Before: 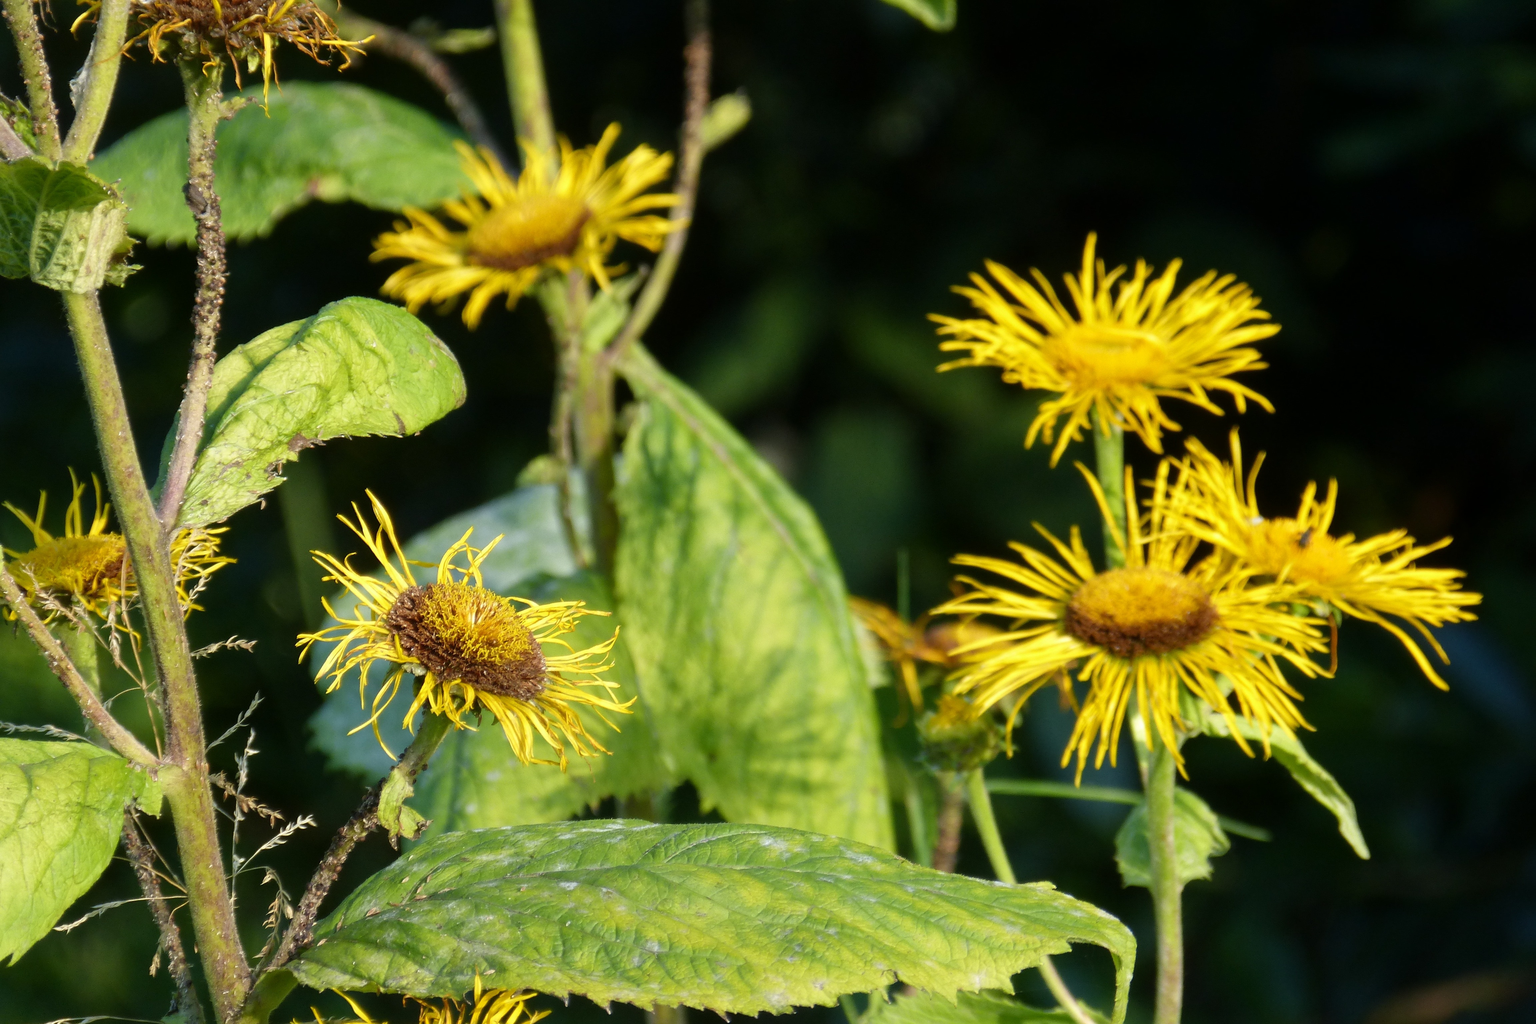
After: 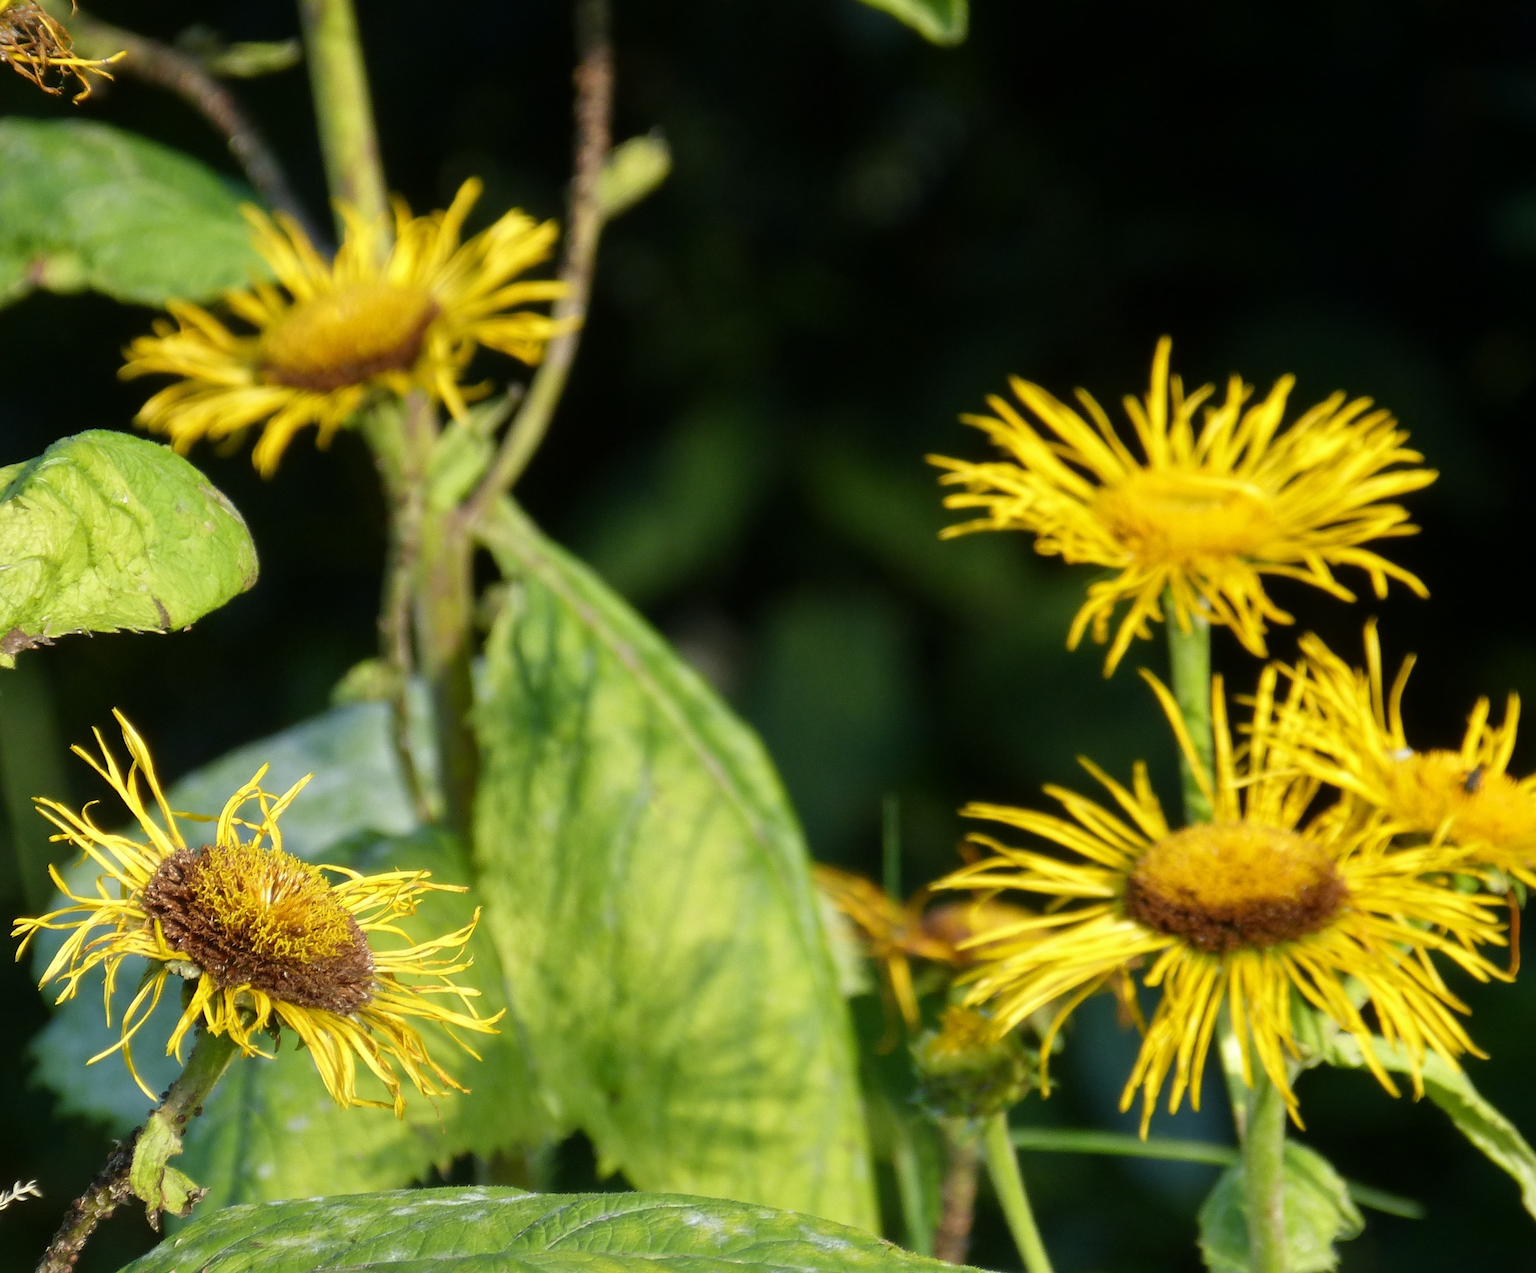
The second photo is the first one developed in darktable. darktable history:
crop: left 18.766%, right 12.176%, bottom 14.083%
